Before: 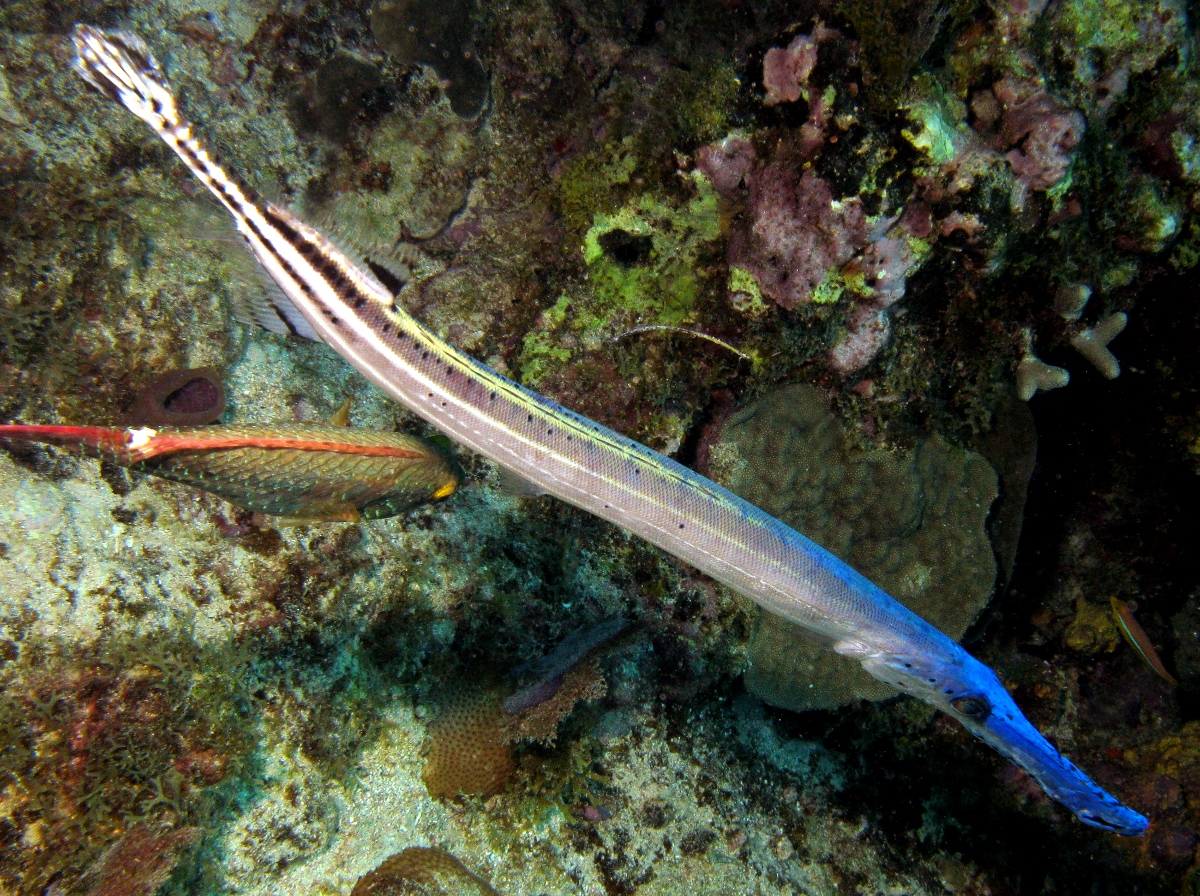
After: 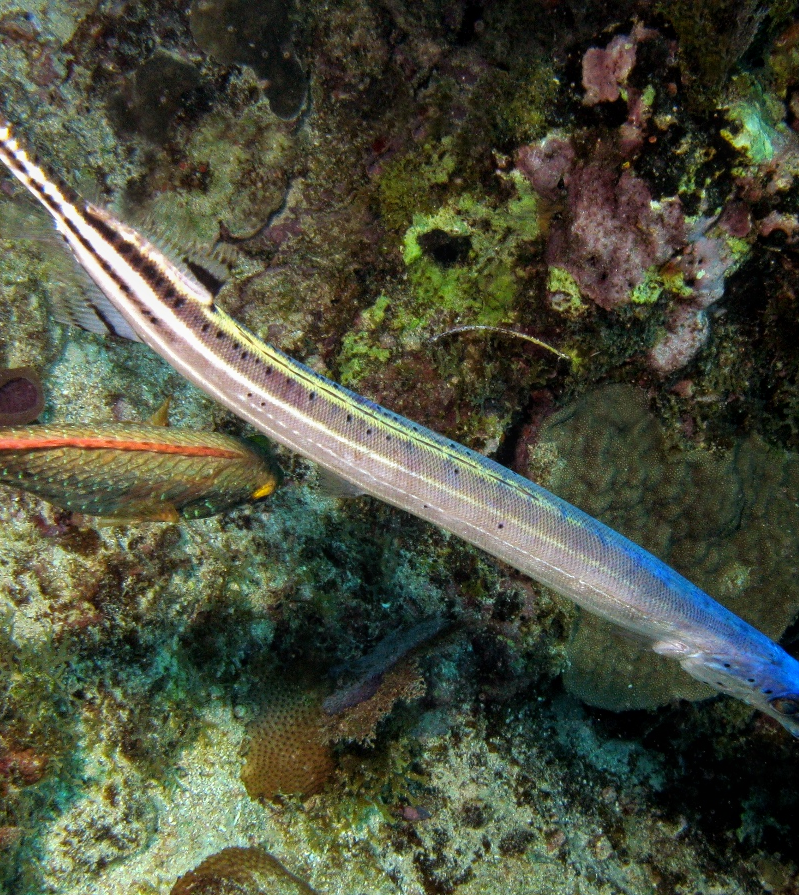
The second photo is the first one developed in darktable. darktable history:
crop and rotate: left 15.137%, right 18.232%
local contrast: detail 110%
tone equalizer: on, module defaults
